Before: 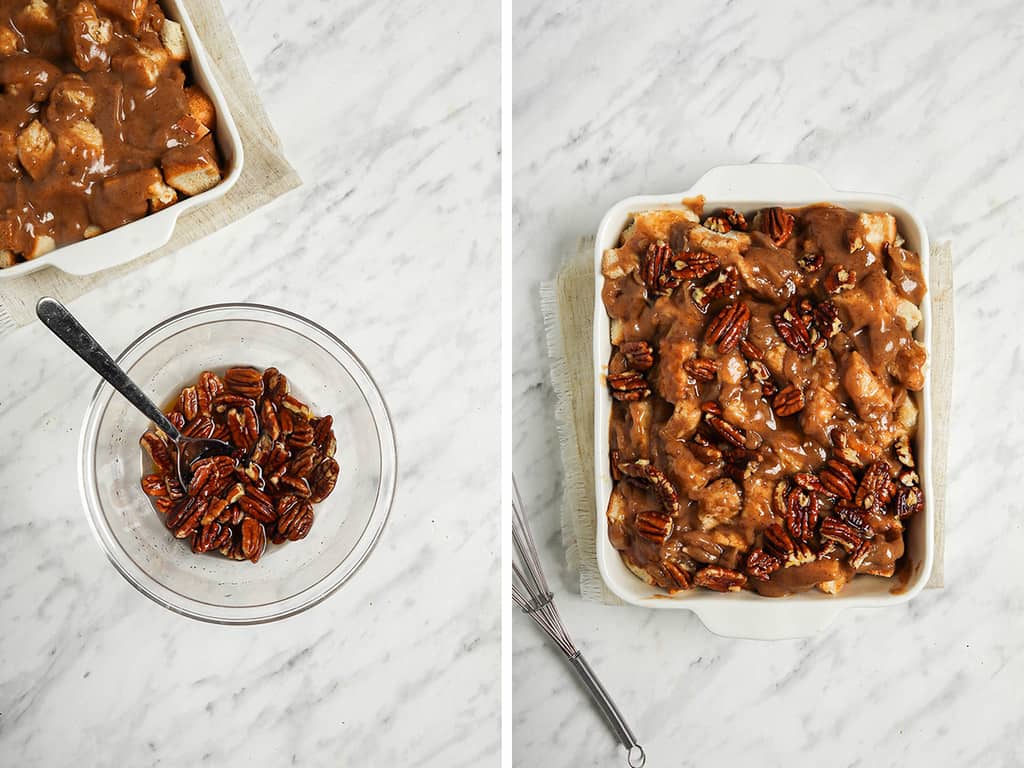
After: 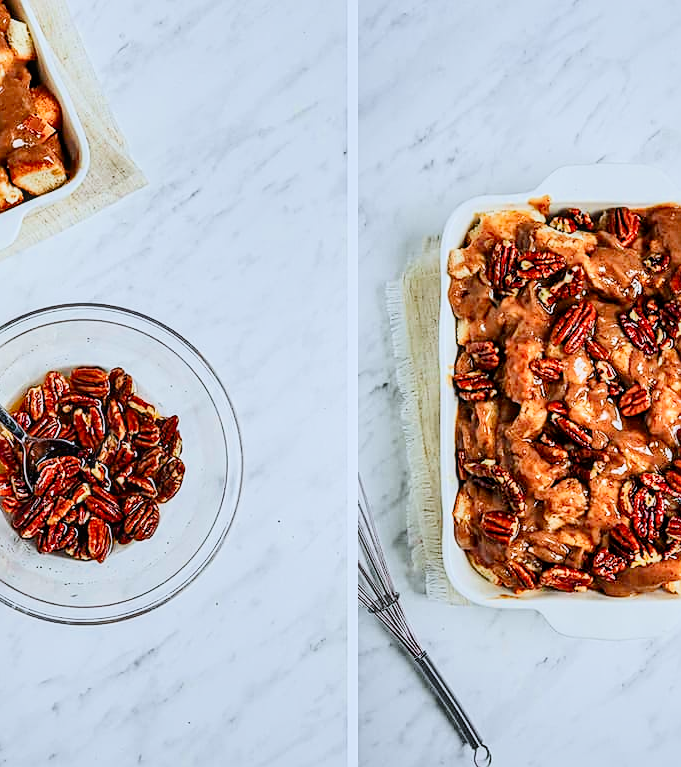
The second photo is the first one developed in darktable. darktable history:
crop and rotate: left 15.059%, right 18.353%
color calibration: x 0.37, y 0.382, temperature 4310.73 K
filmic rgb: black relative exposure -7.09 EV, white relative exposure 5.37 EV, hardness 3.03
sharpen: on, module defaults
local contrast: on, module defaults
shadows and highlights: soften with gaussian
contrast brightness saturation: contrast 0.169, saturation 0.311
exposure: black level correction 0.001, exposure 1.12 EV, compensate exposure bias true, compensate highlight preservation false
